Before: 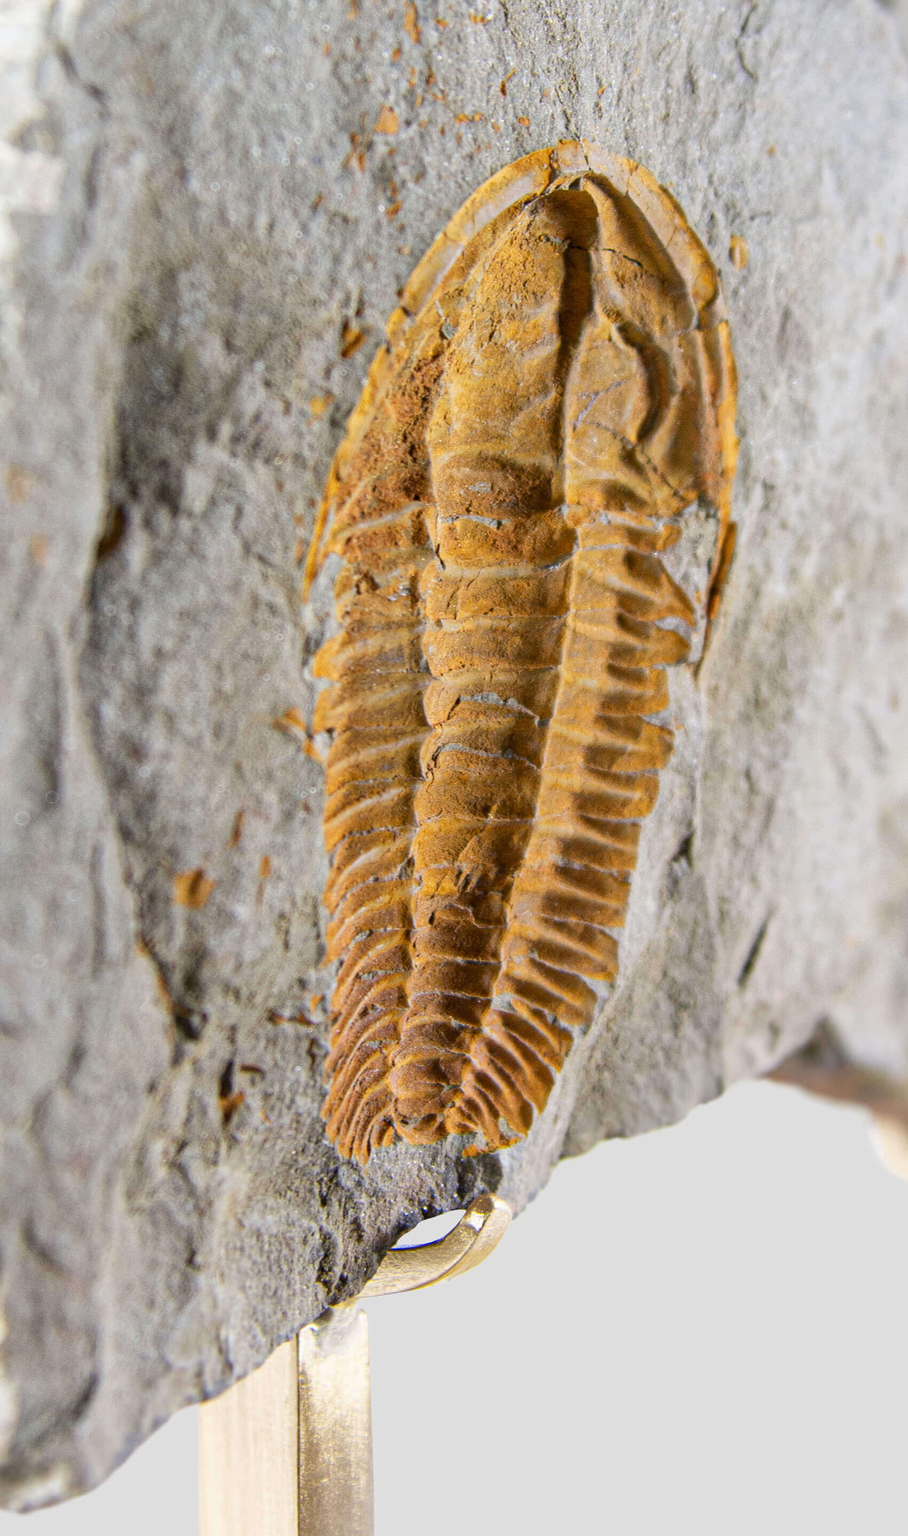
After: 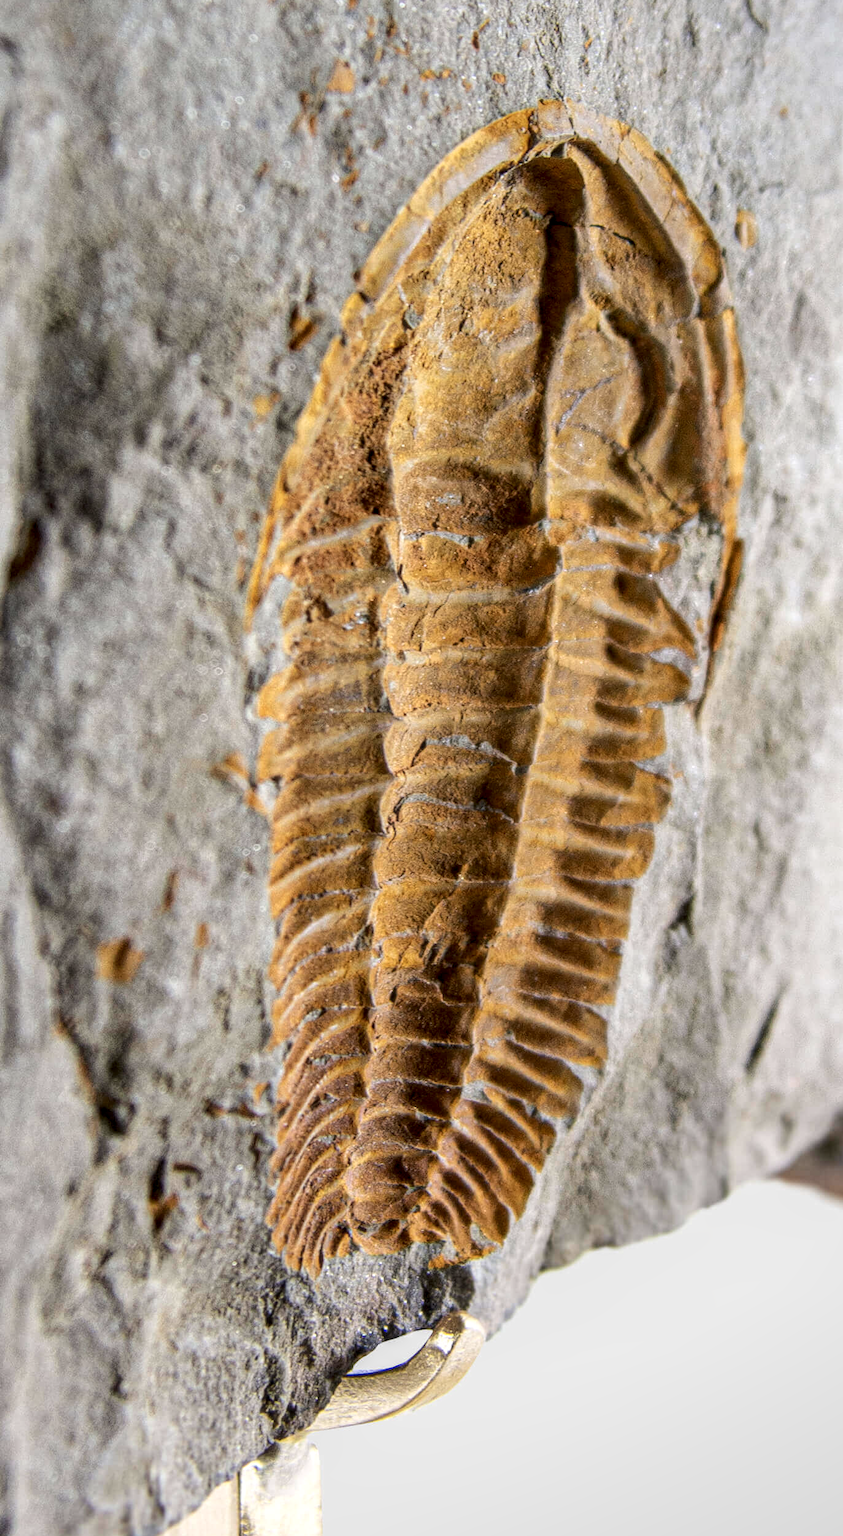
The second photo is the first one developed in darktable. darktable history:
haze removal: strength -0.1, adaptive false
vignetting: brightness -0.233, saturation 0.141
local contrast: highlights 60%, shadows 60%, detail 160%
crop: left 9.929%, top 3.475%, right 9.188%, bottom 9.529%
contrast brightness saturation: contrast -0.1, saturation -0.1
shadows and highlights: shadows 0, highlights 40
